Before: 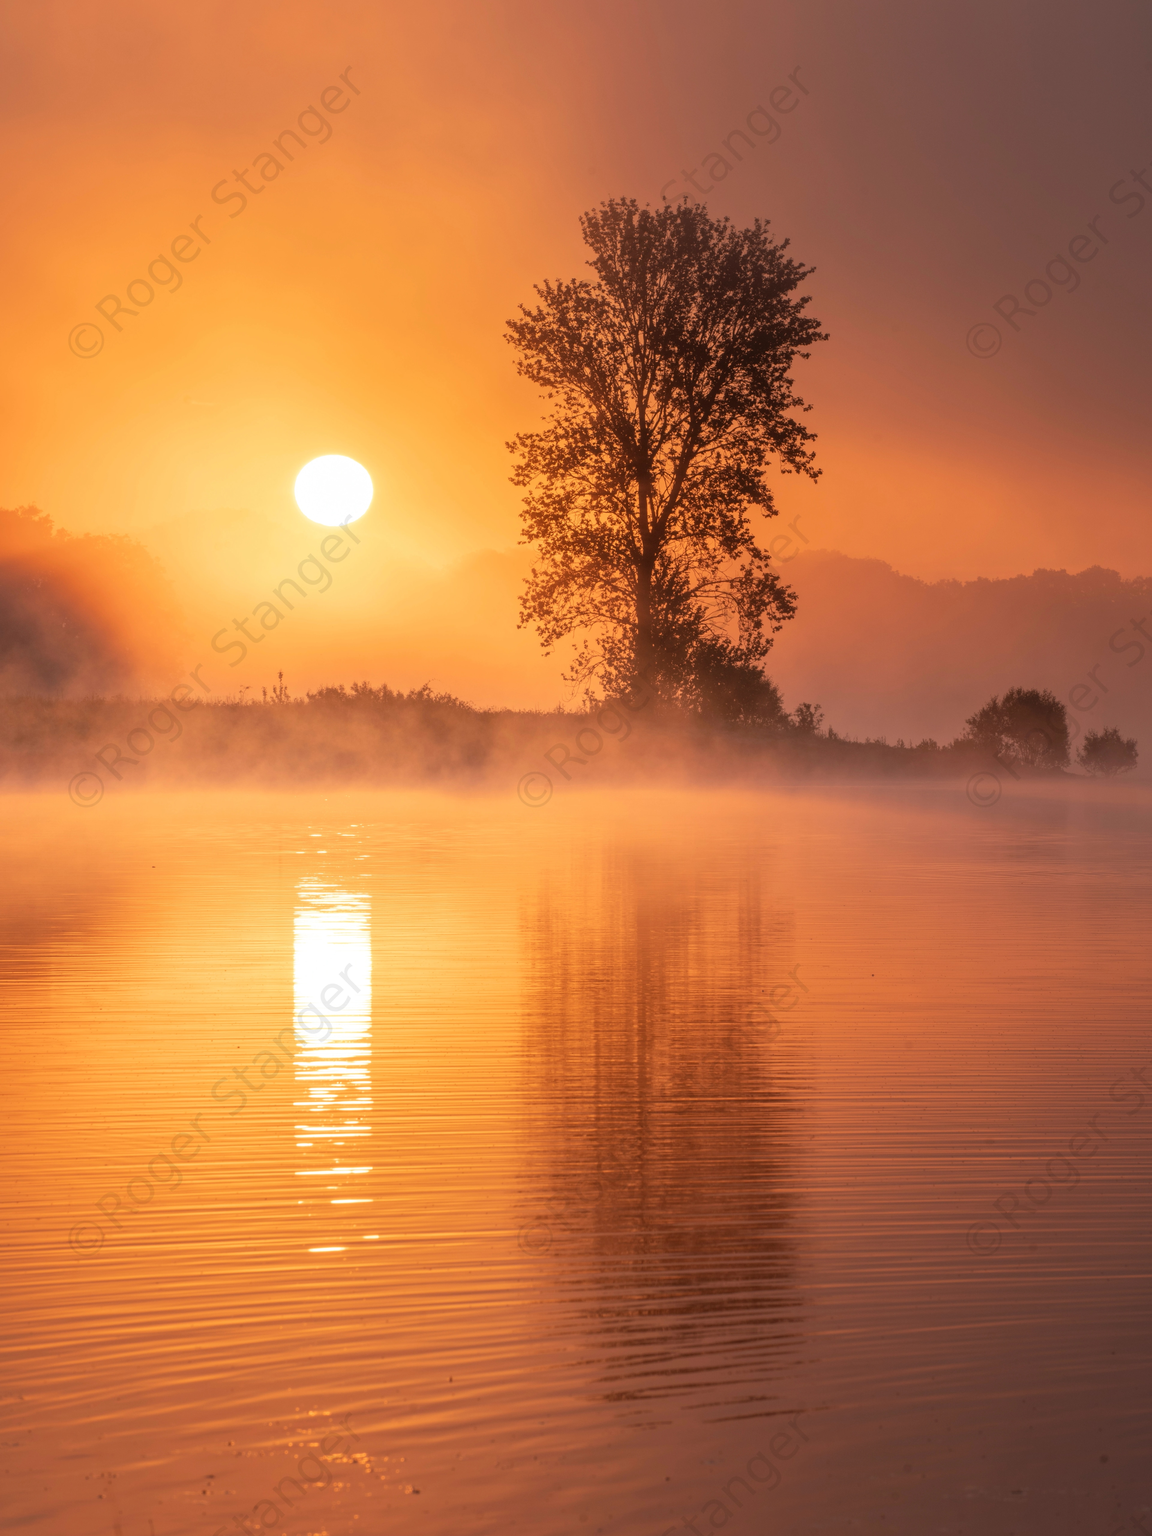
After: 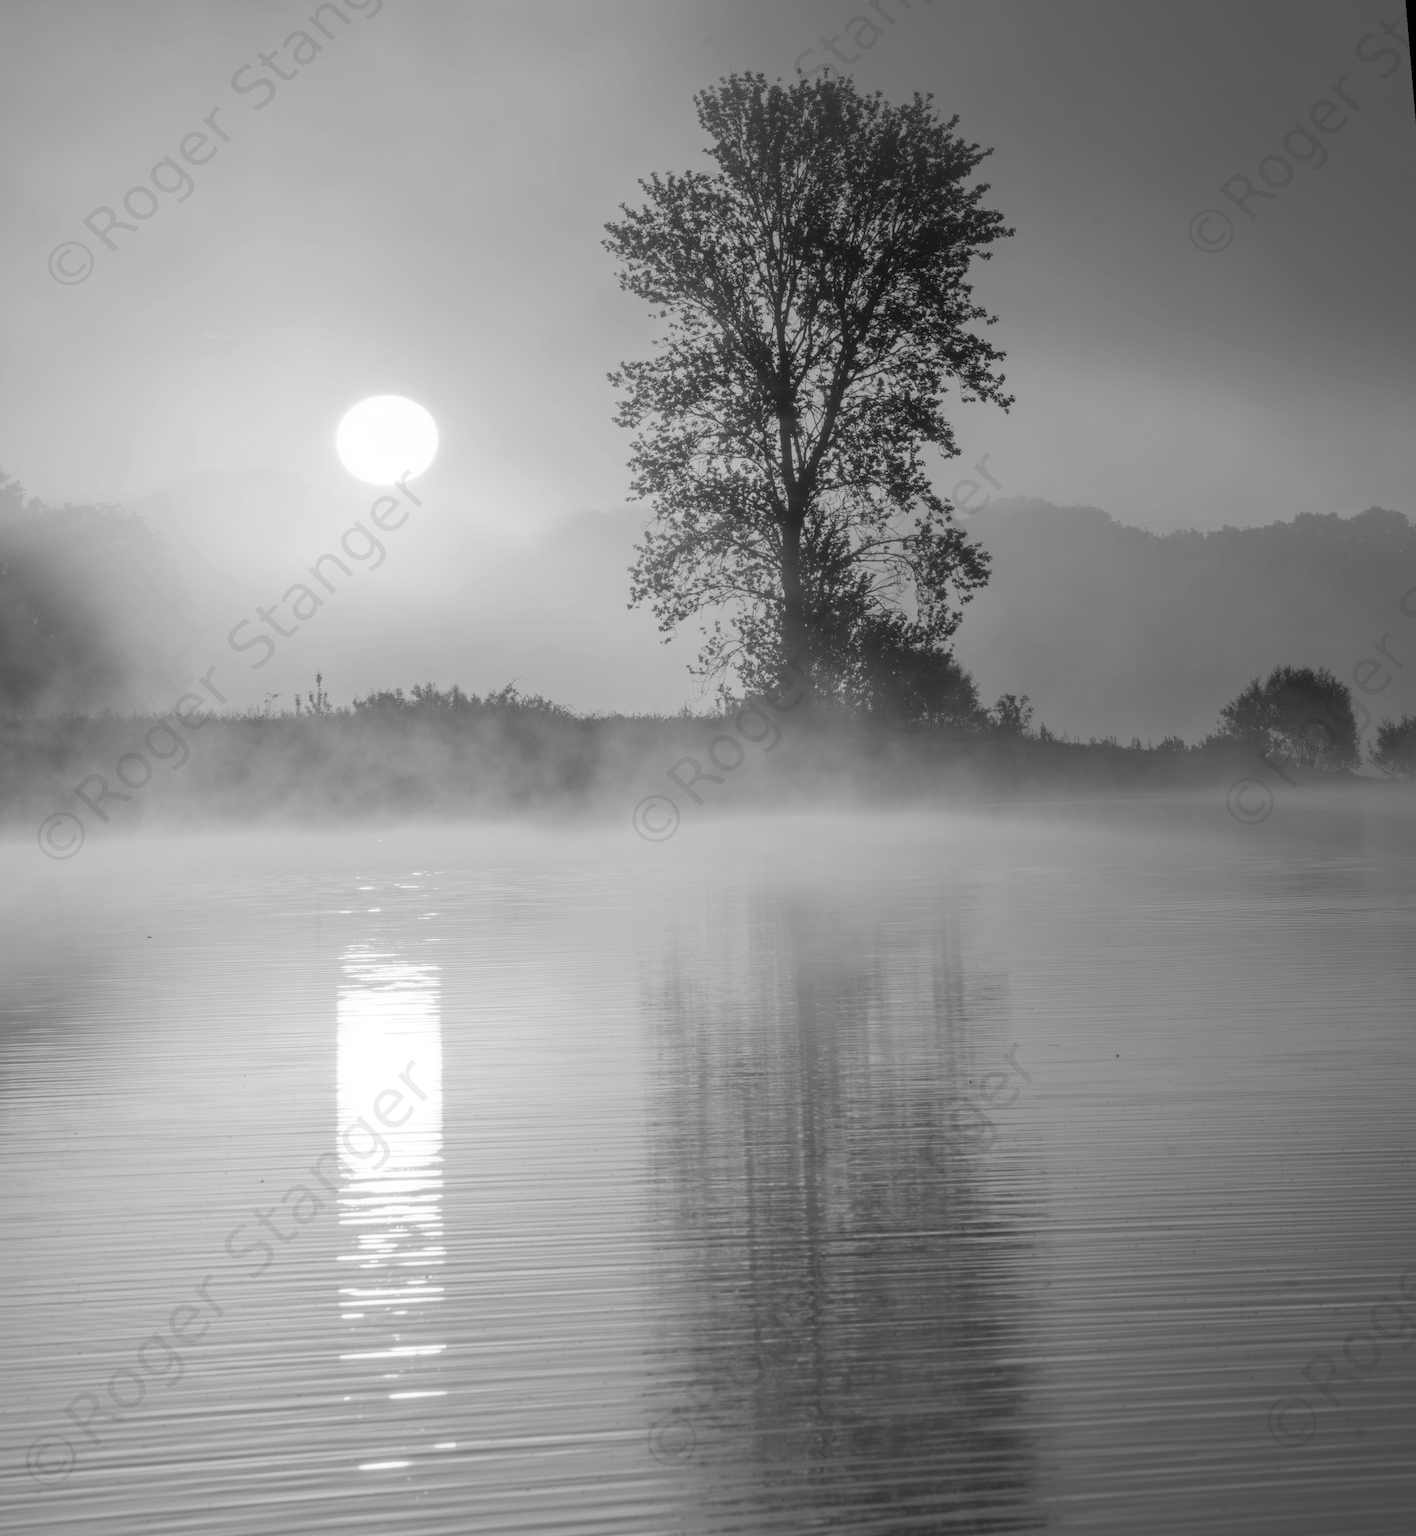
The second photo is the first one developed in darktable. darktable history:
crop and rotate: top 5.667%, bottom 14.937%
rotate and perspective: rotation -1.68°, lens shift (vertical) -0.146, crop left 0.049, crop right 0.912, crop top 0.032, crop bottom 0.96
monochrome: on, module defaults
